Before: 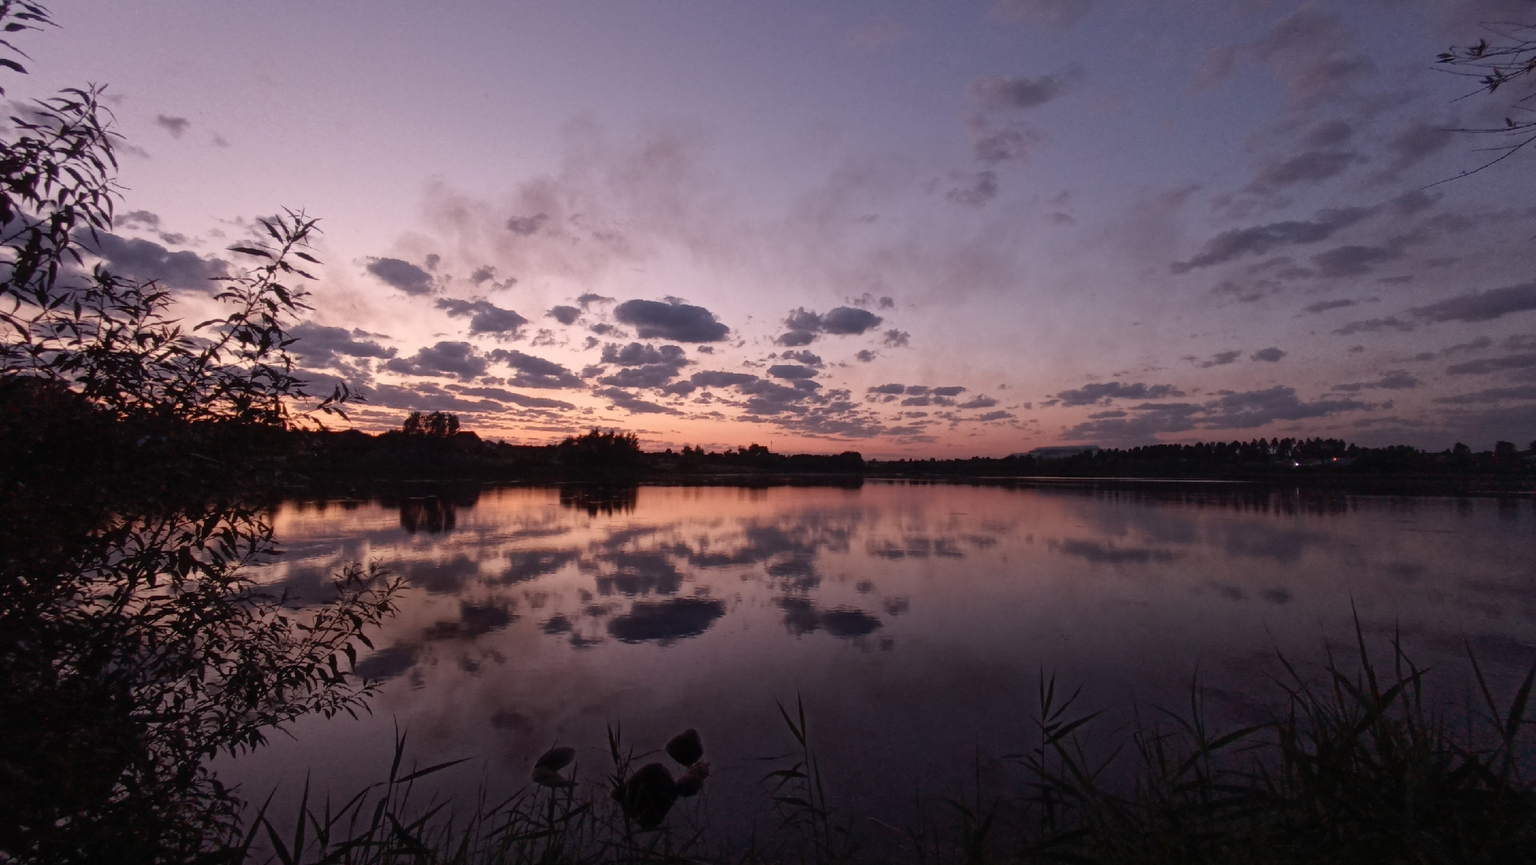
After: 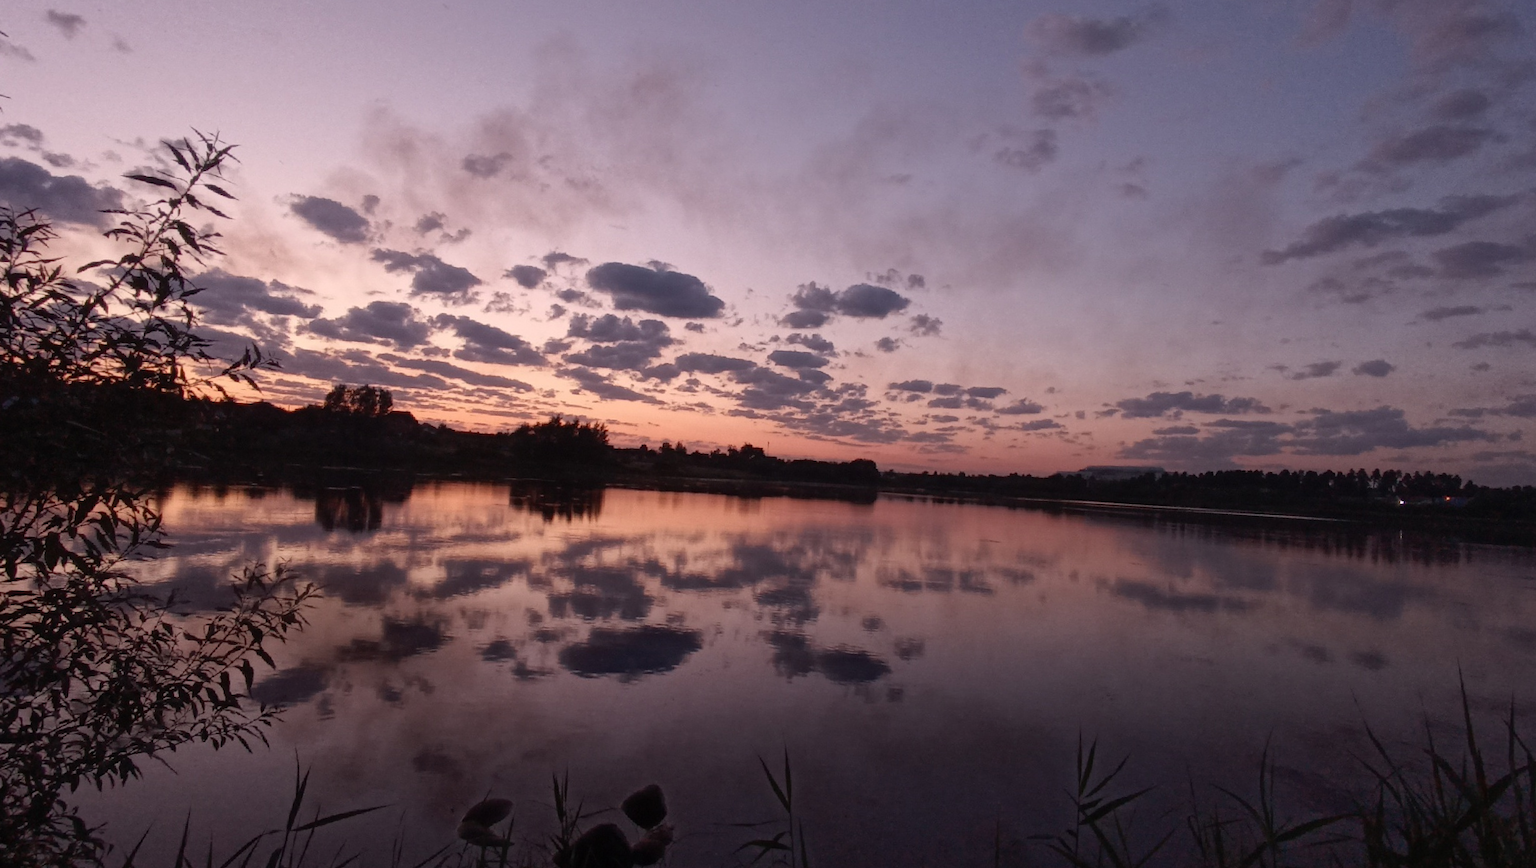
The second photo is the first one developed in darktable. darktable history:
crop and rotate: angle -2.94°, left 5.156%, top 5.188%, right 4.707%, bottom 4.293%
